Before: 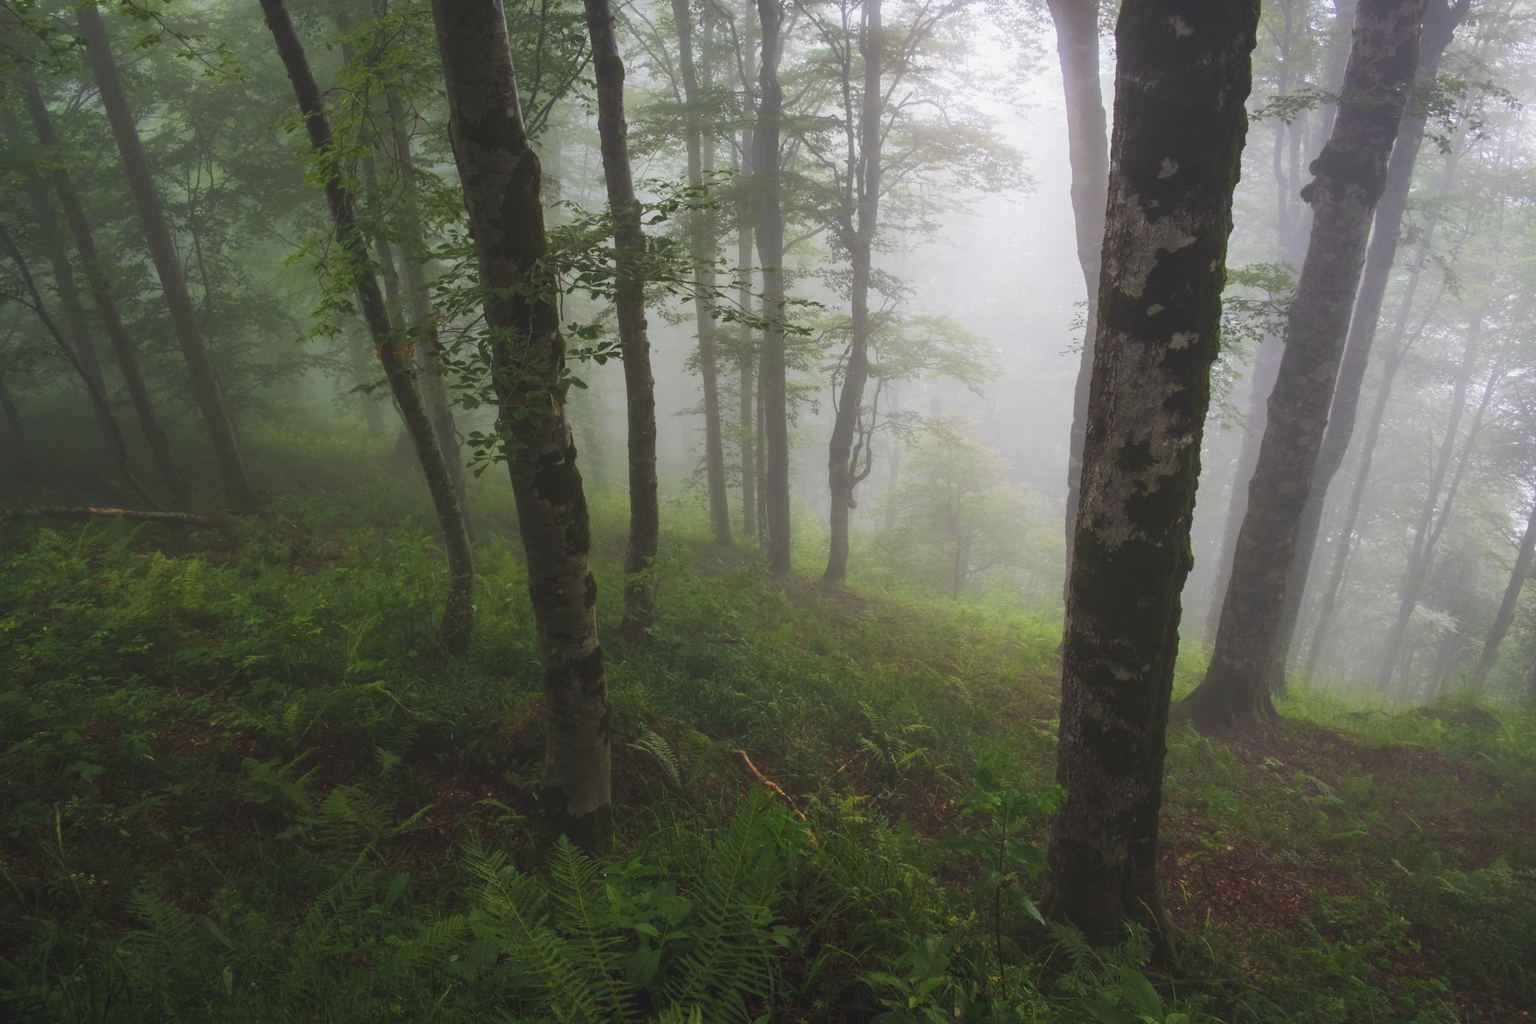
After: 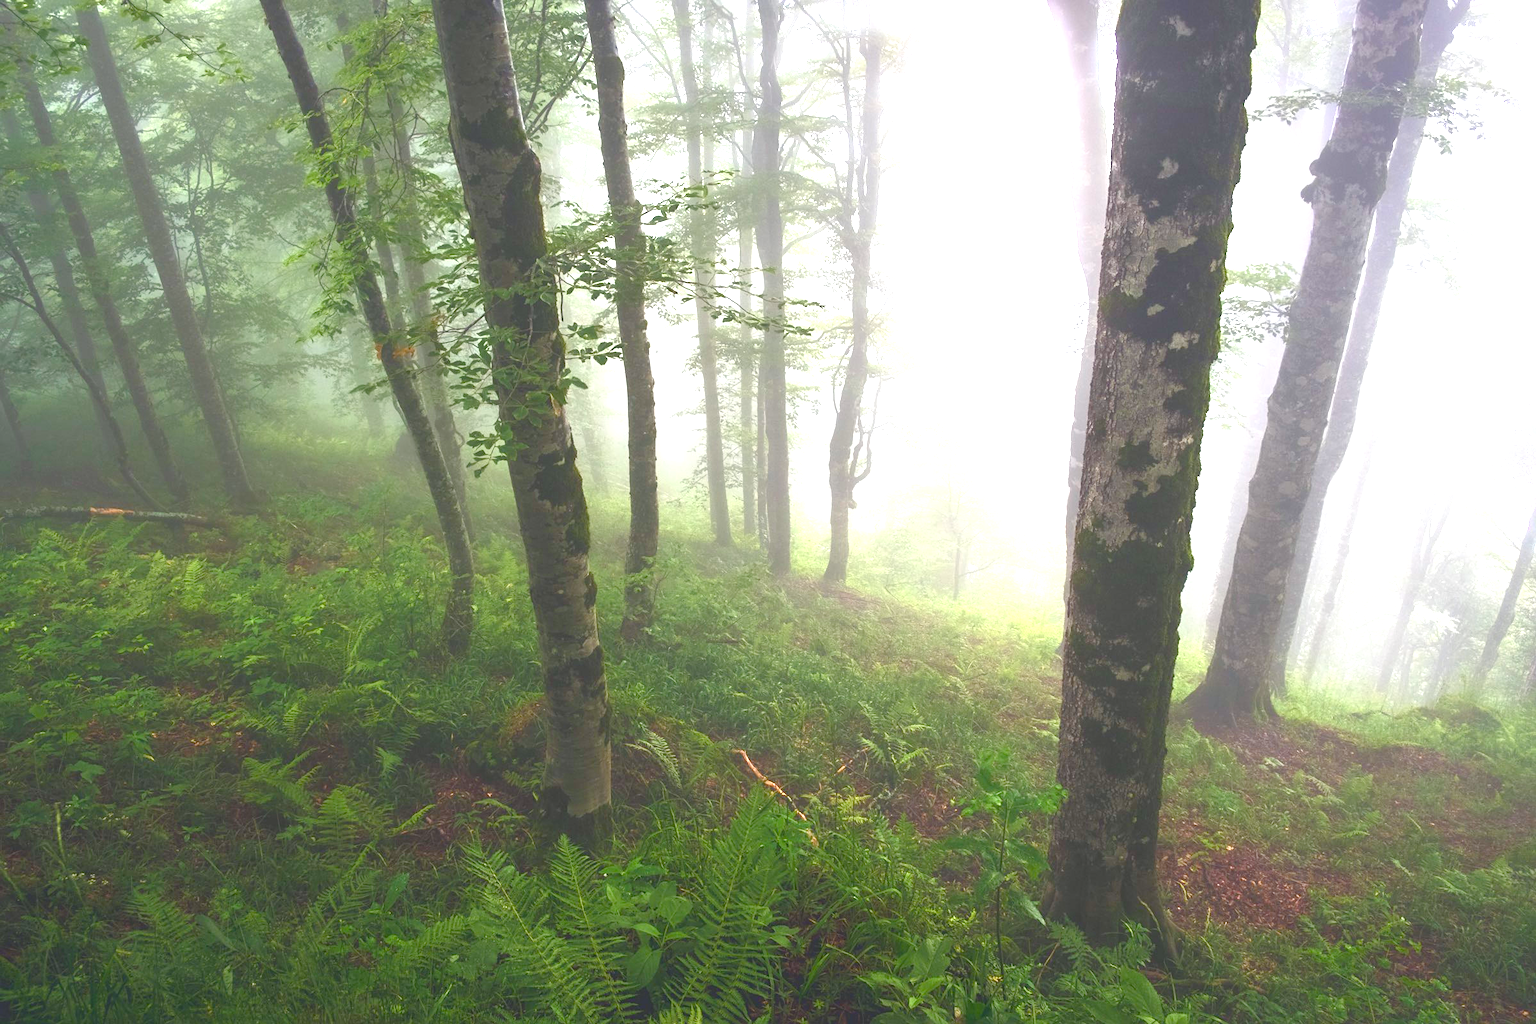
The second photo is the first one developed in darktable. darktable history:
color balance rgb: power › chroma 0.984%, power › hue 256.23°, linear chroma grading › global chroma 14.821%, perceptual saturation grading › global saturation 20%, perceptual saturation grading › highlights -50.378%, perceptual saturation grading › shadows 30.777%, global vibrance 20%
exposure: black level correction 0, exposure 1.744 EV, compensate highlight preservation false
sharpen: amount 0.203
